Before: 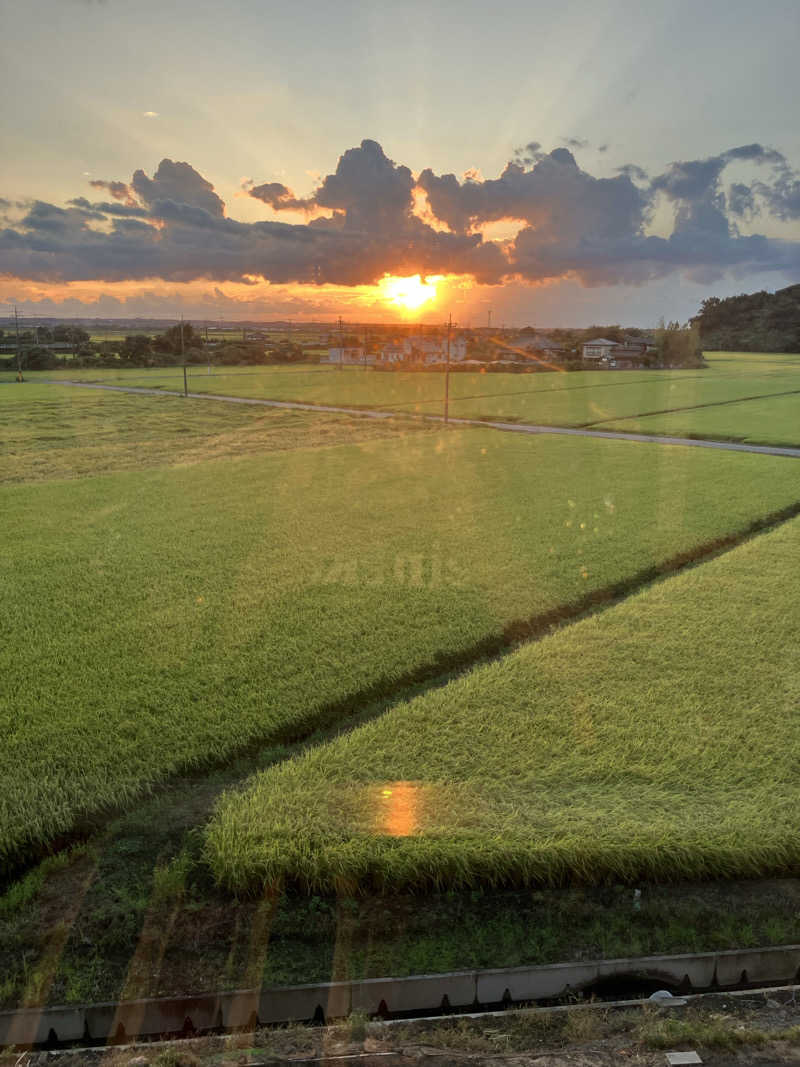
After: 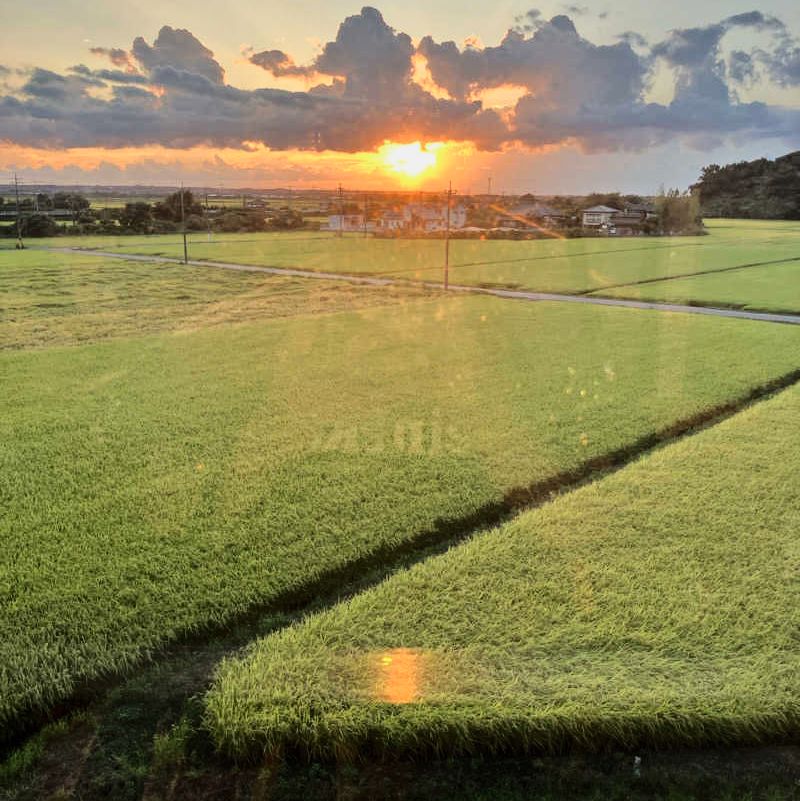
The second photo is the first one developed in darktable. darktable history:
crop and rotate: top 12.52%, bottom 12.379%
exposure: exposure 0.13 EV, compensate highlight preservation false
base curve: curves: ch0 [(0, 0) (0.036, 0.025) (0.121, 0.166) (0.206, 0.329) (0.605, 0.79) (1, 1)]
tone equalizer: -8 EV -0.002 EV, -7 EV 0.005 EV, -6 EV -0.032 EV, -5 EV 0.014 EV, -4 EV -0.024 EV, -3 EV 0.012 EV, -2 EV -0.071 EV, -1 EV -0.31 EV, +0 EV -0.585 EV
